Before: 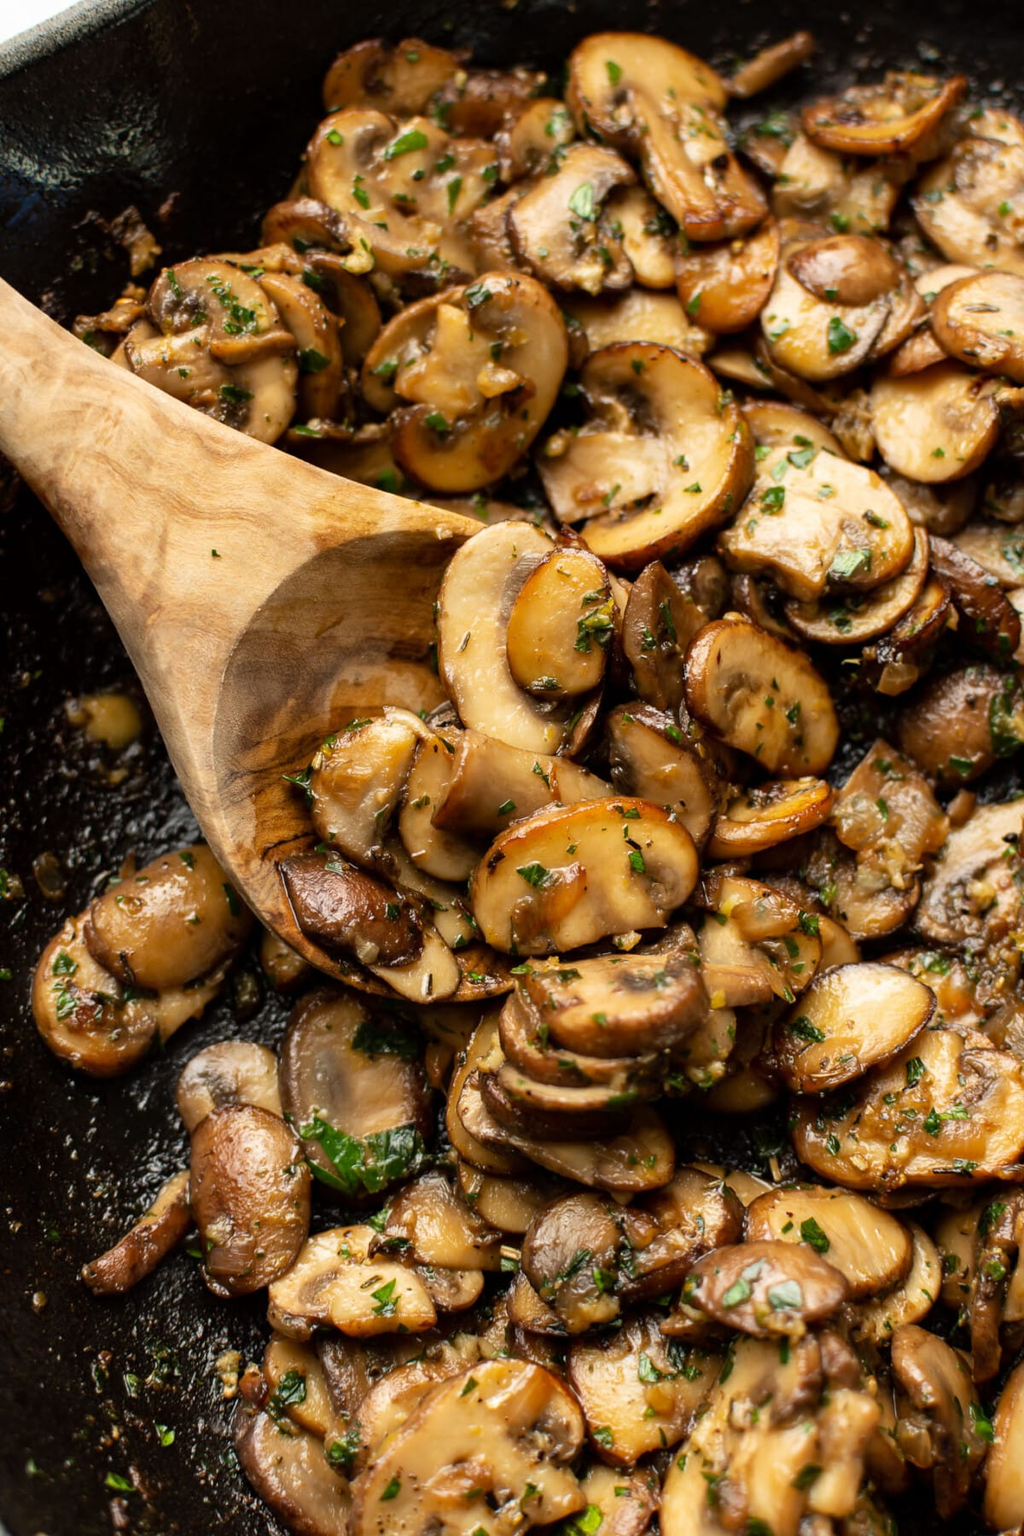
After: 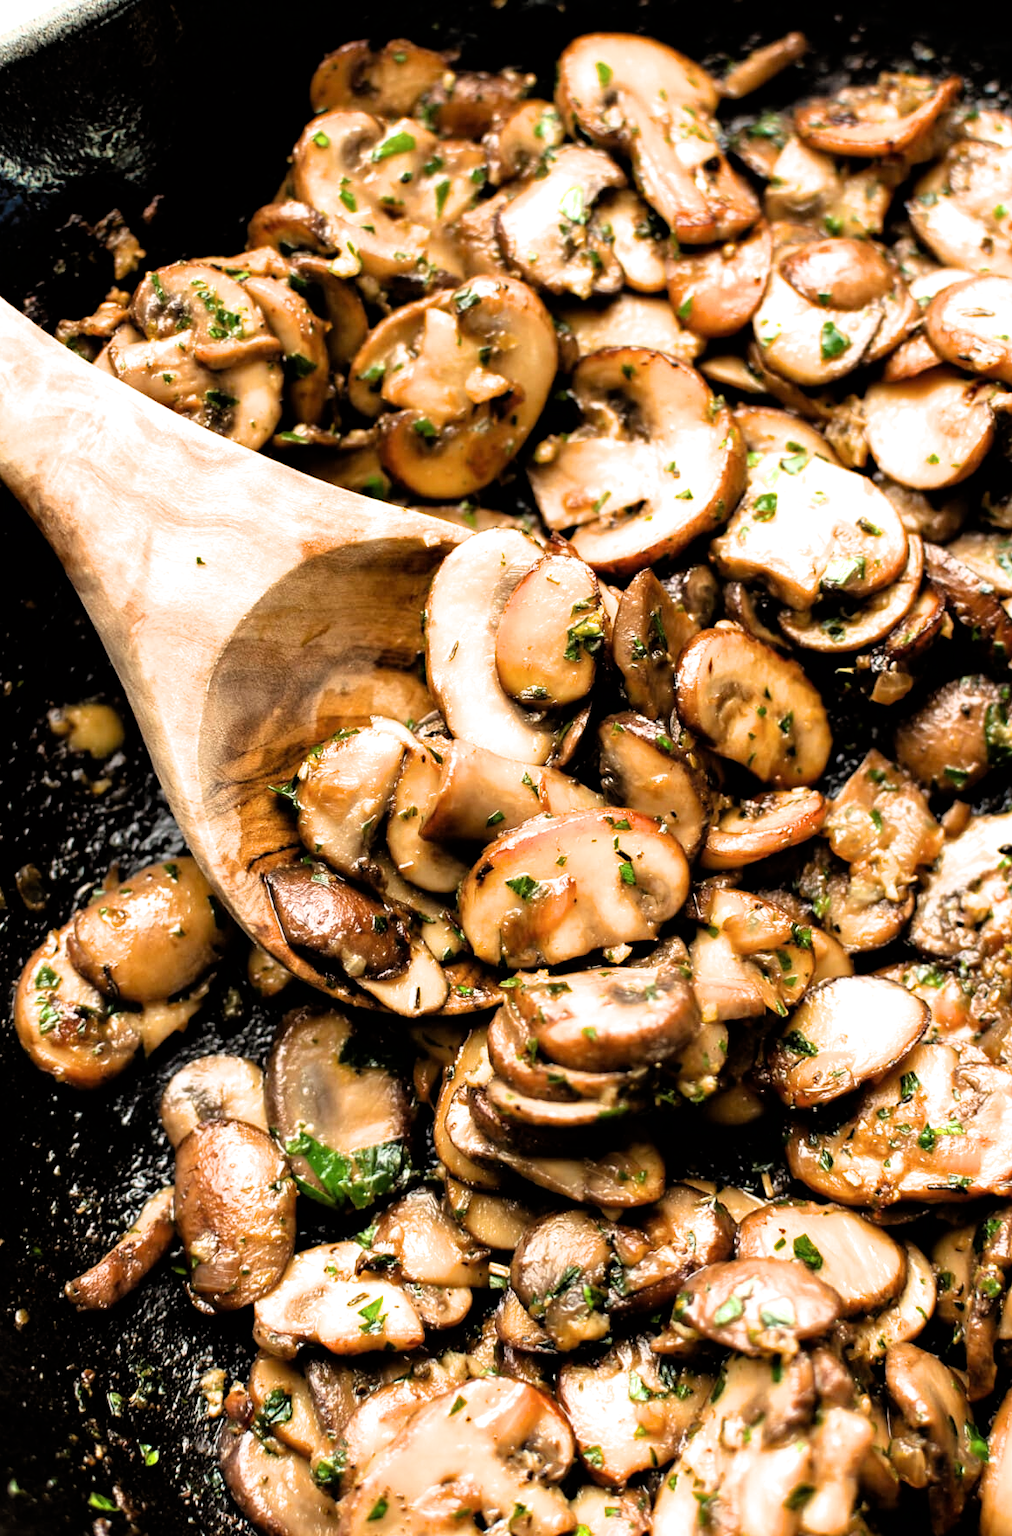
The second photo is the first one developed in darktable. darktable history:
crop and rotate: left 1.774%, right 0.633%, bottom 1.28%
filmic rgb: black relative exposure -4.93 EV, white relative exposure 2.84 EV, hardness 3.72
exposure: black level correction 0, exposure 1 EV, compensate exposure bias true, compensate highlight preservation false
